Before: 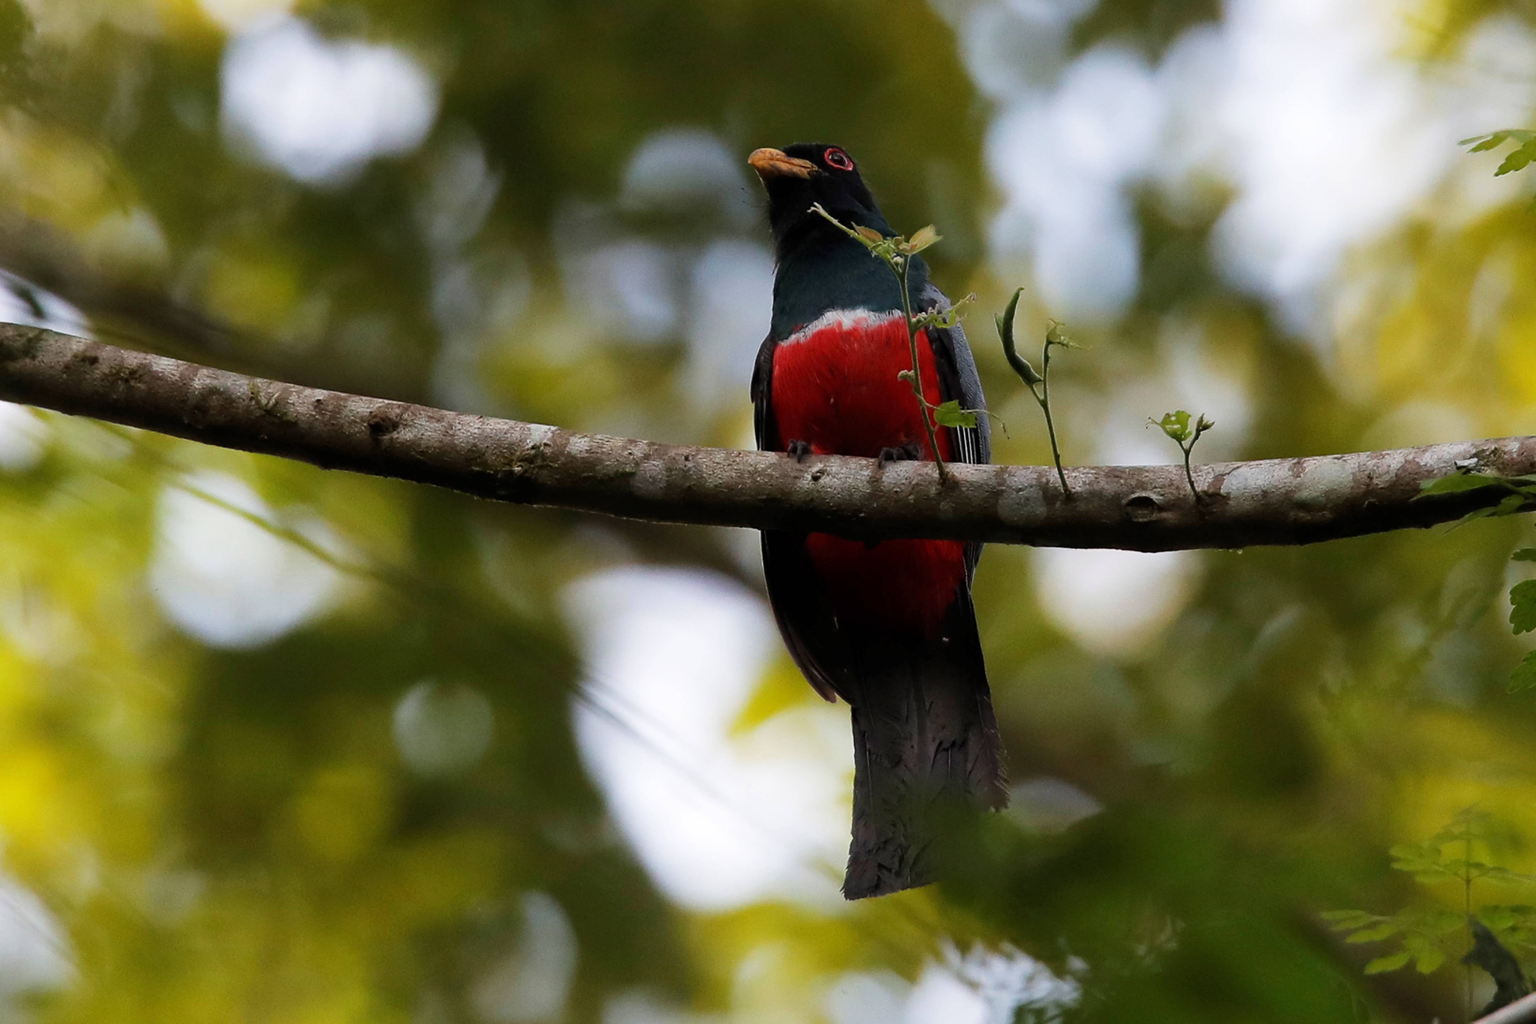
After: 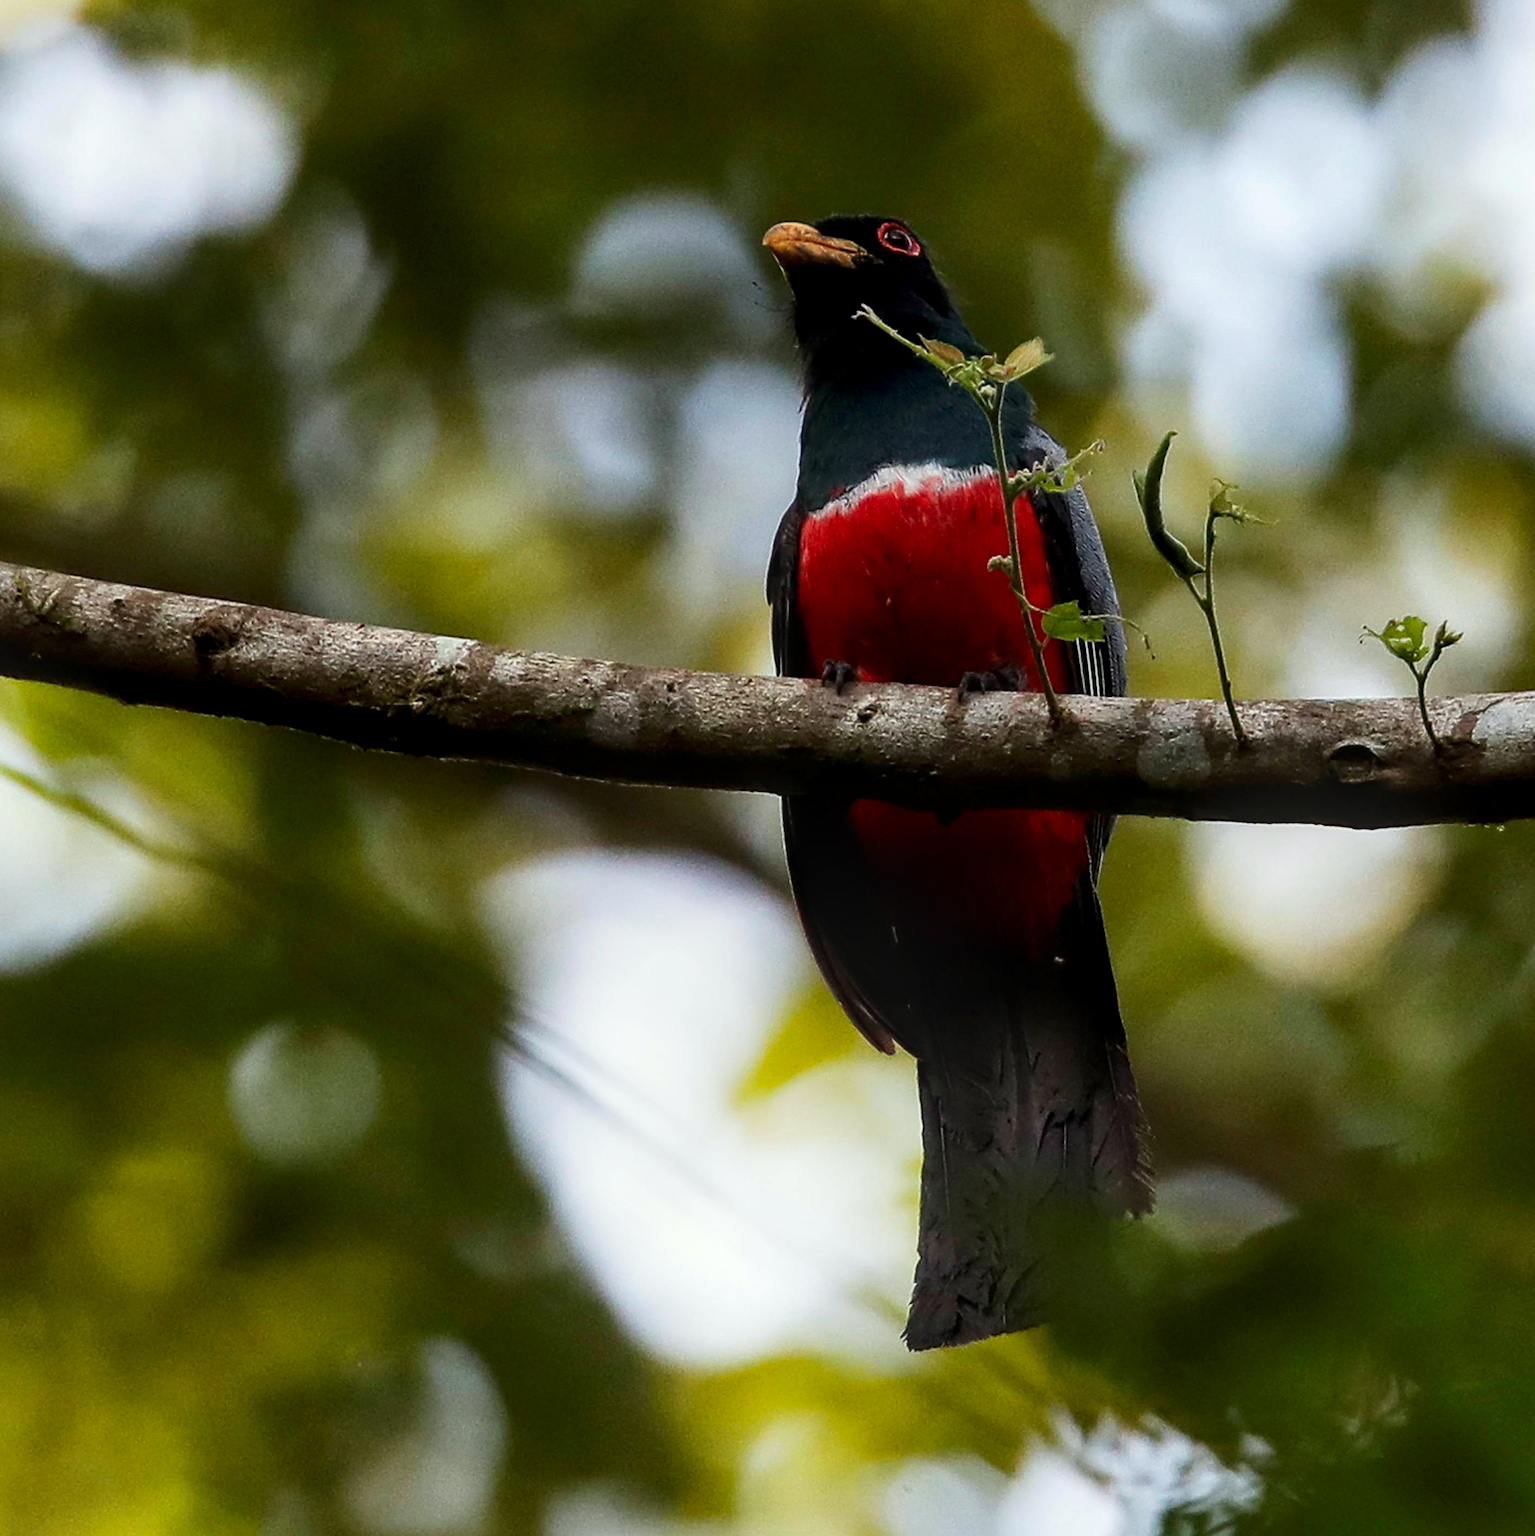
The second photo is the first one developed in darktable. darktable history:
sharpen: on, module defaults
contrast brightness saturation: contrast 0.155, brightness -0.006, saturation 0.099
local contrast: detail 130%
crop and rotate: left 15.635%, right 17.729%
color correction: highlights a* -2.61, highlights b* 2.48
